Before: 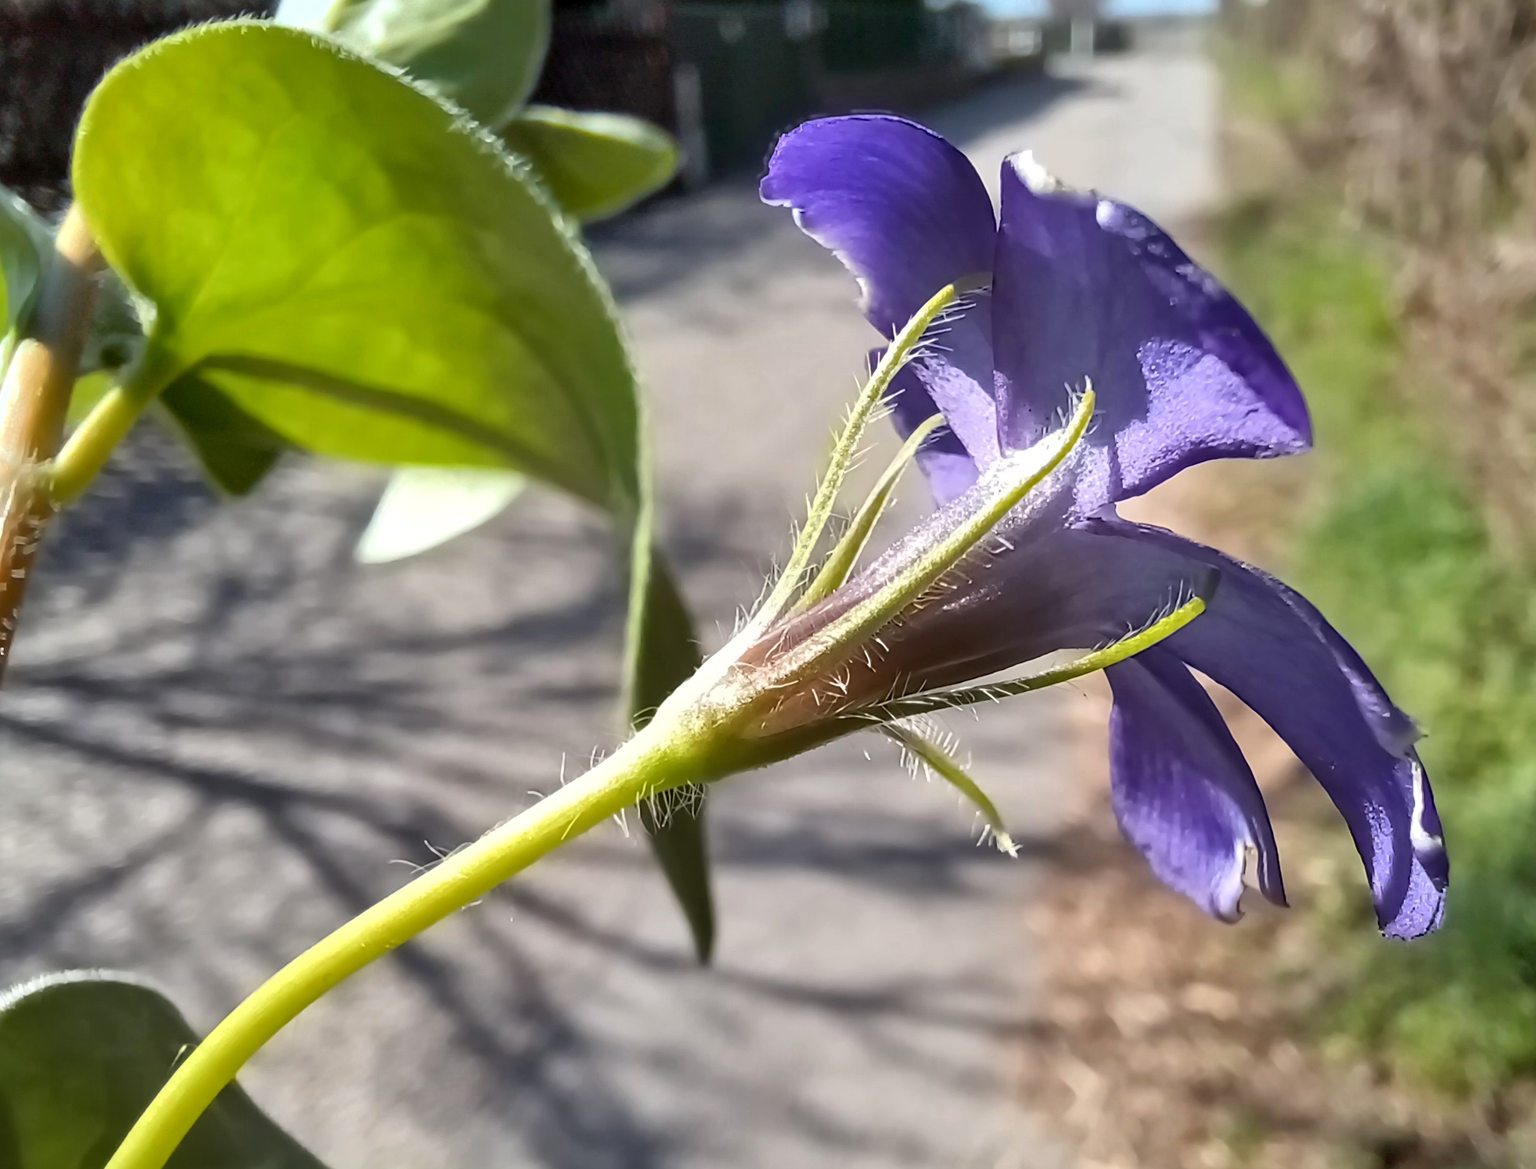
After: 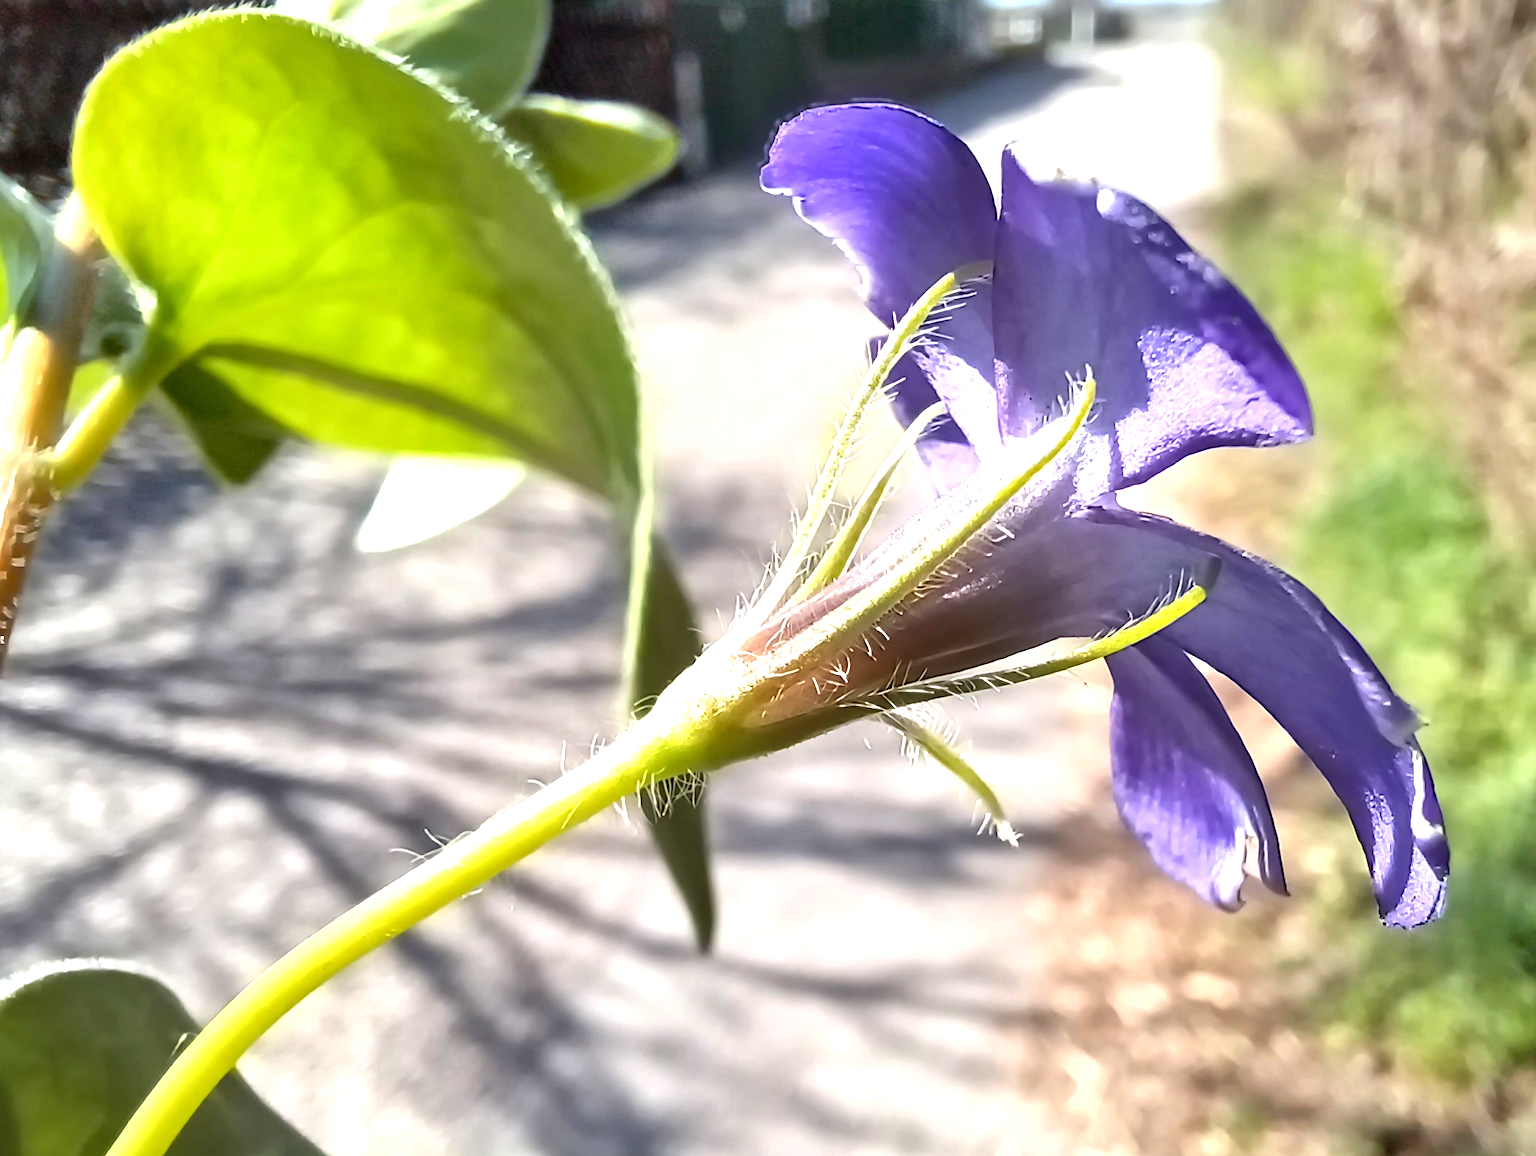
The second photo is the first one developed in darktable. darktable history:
crop: top 1.049%, right 0.001%
exposure: exposure 1 EV, compensate highlight preservation false
